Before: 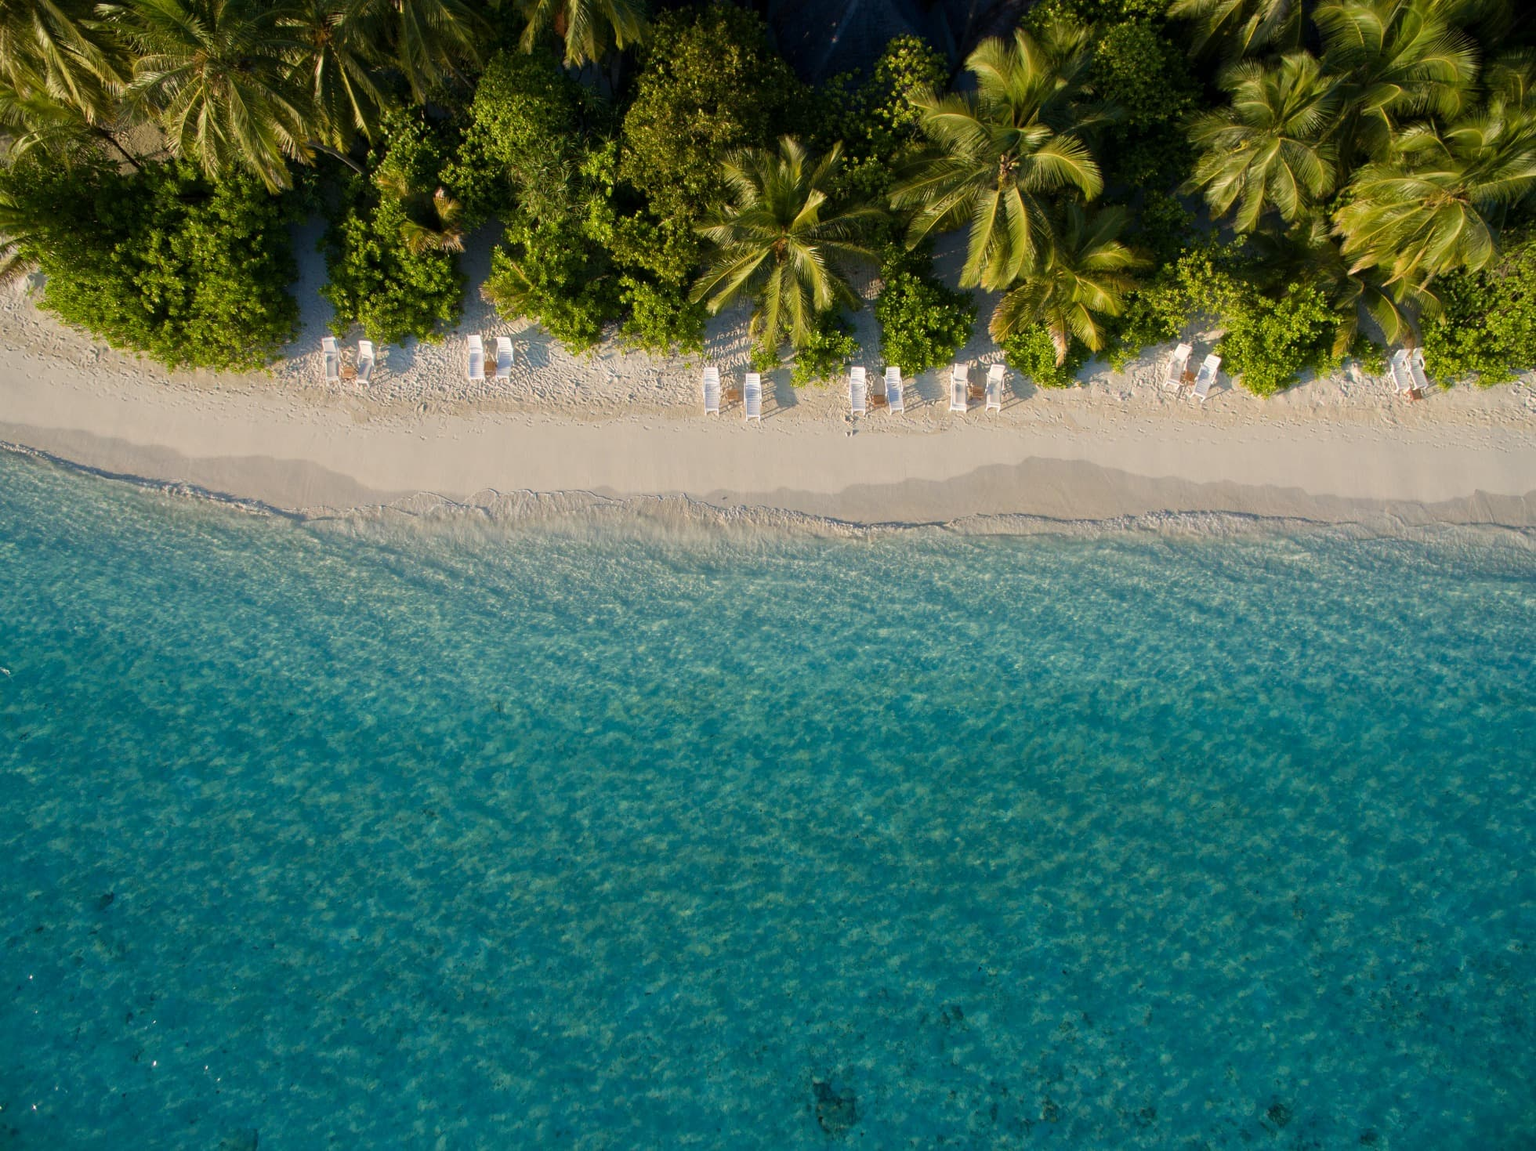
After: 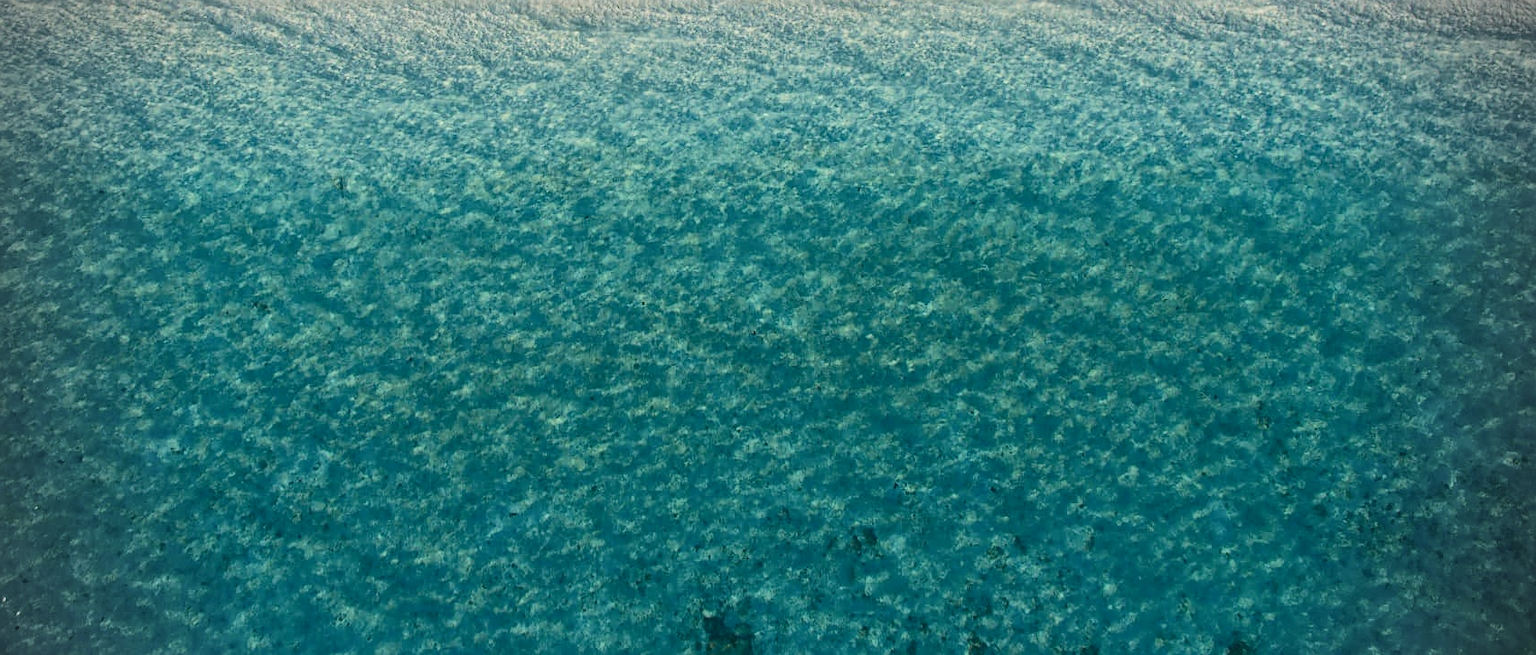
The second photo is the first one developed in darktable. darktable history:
crop and rotate: left 13.255%, top 47.587%, bottom 2.939%
tone curve: curves: ch0 [(0, 0) (0.003, 0.13) (0.011, 0.13) (0.025, 0.134) (0.044, 0.136) (0.069, 0.139) (0.1, 0.144) (0.136, 0.151) (0.177, 0.171) (0.224, 0.2) (0.277, 0.247) (0.335, 0.318) (0.399, 0.412) (0.468, 0.536) (0.543, 0.659) (0.623, 0.746) (0.709, 0.812) (0.801, 0.871) (0.898, 0.915) (1, 1)], color space Lab, independent channels, preserve colors none
vignetting: fall-off start 71.53%, dithering 8-bit output
sharpen: on, module defaults
exposure: exposure -0.07 EV, compensate highlight preservation false
